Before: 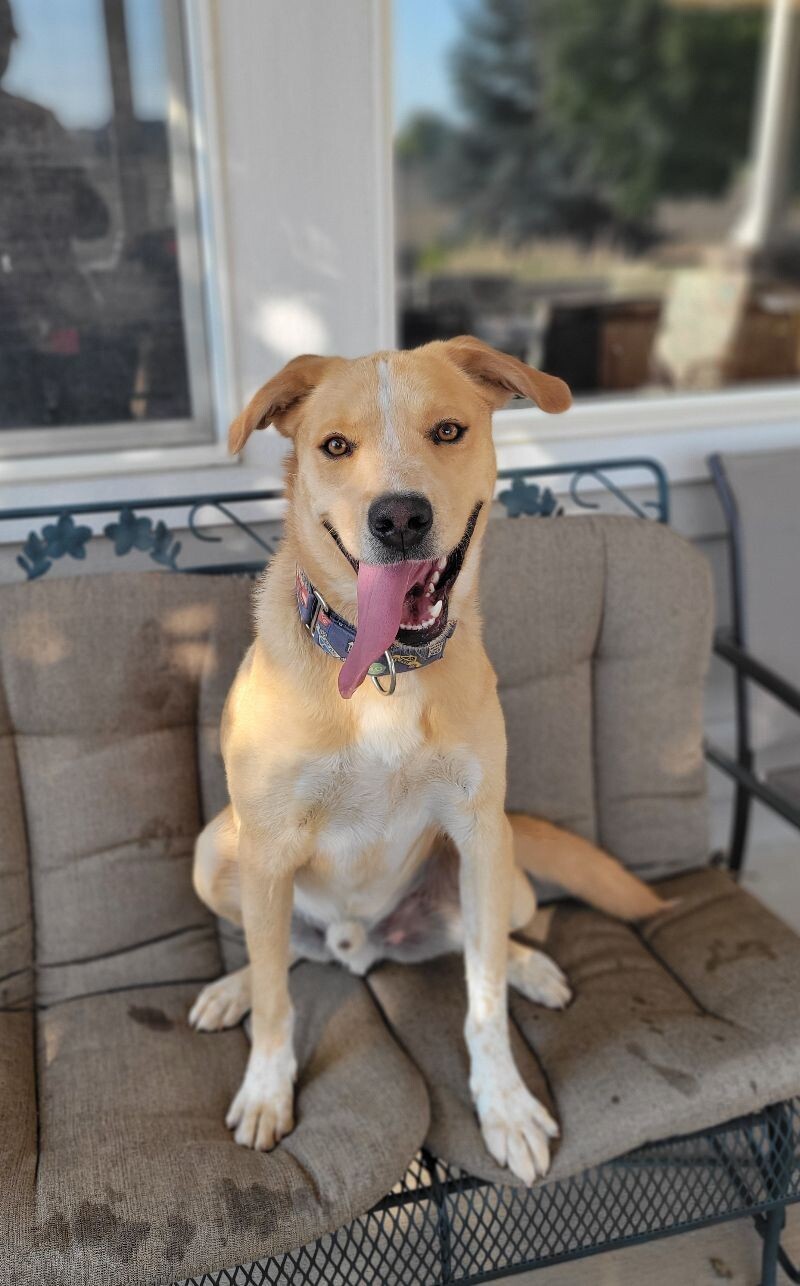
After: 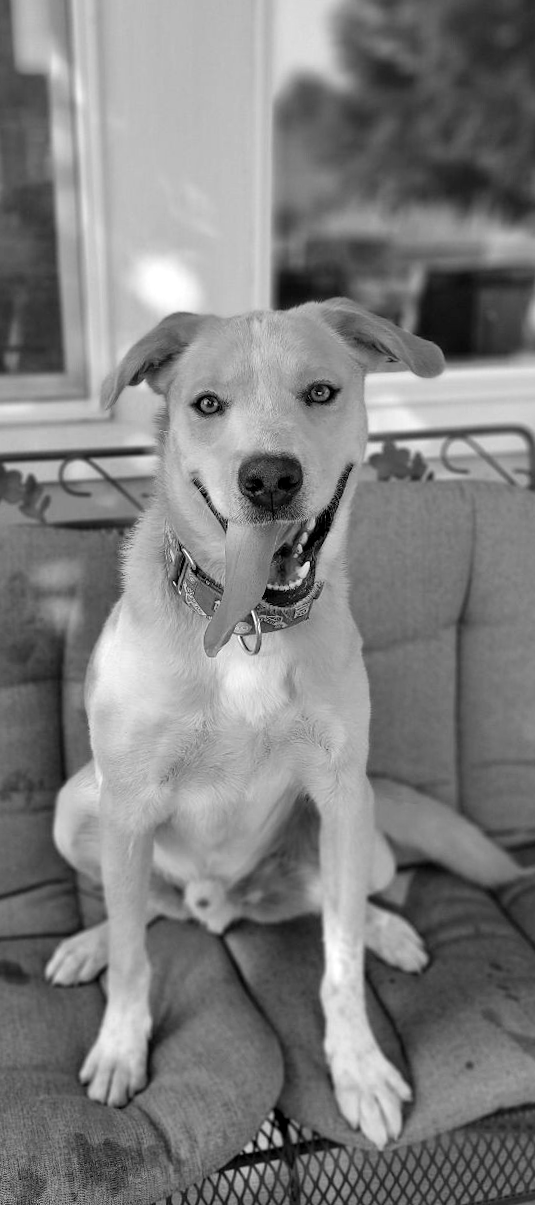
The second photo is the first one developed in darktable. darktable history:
exposure: black level correction 0.001, exposure 0.3 EV, compensate highlight preservation false
crop: left 16.899%, right 16.556%
color calibration: output gray [0.28, 0.41, 0.31, 0], gray › normalize channels true, illuminant same as pipeline (D50), adaptation XYZ, x 0.346, y 0.359, gamut compression 0
rotate and perspective: rotation 1.57°, crop left 0.018, crop right 0.982, crop top 0.039, crop bottom 0.961
color balance: mode lift, gamma, gain (sRGB), lift [0.97, 1, 1, 1], gamma [1.03, 1, 1, 1]
